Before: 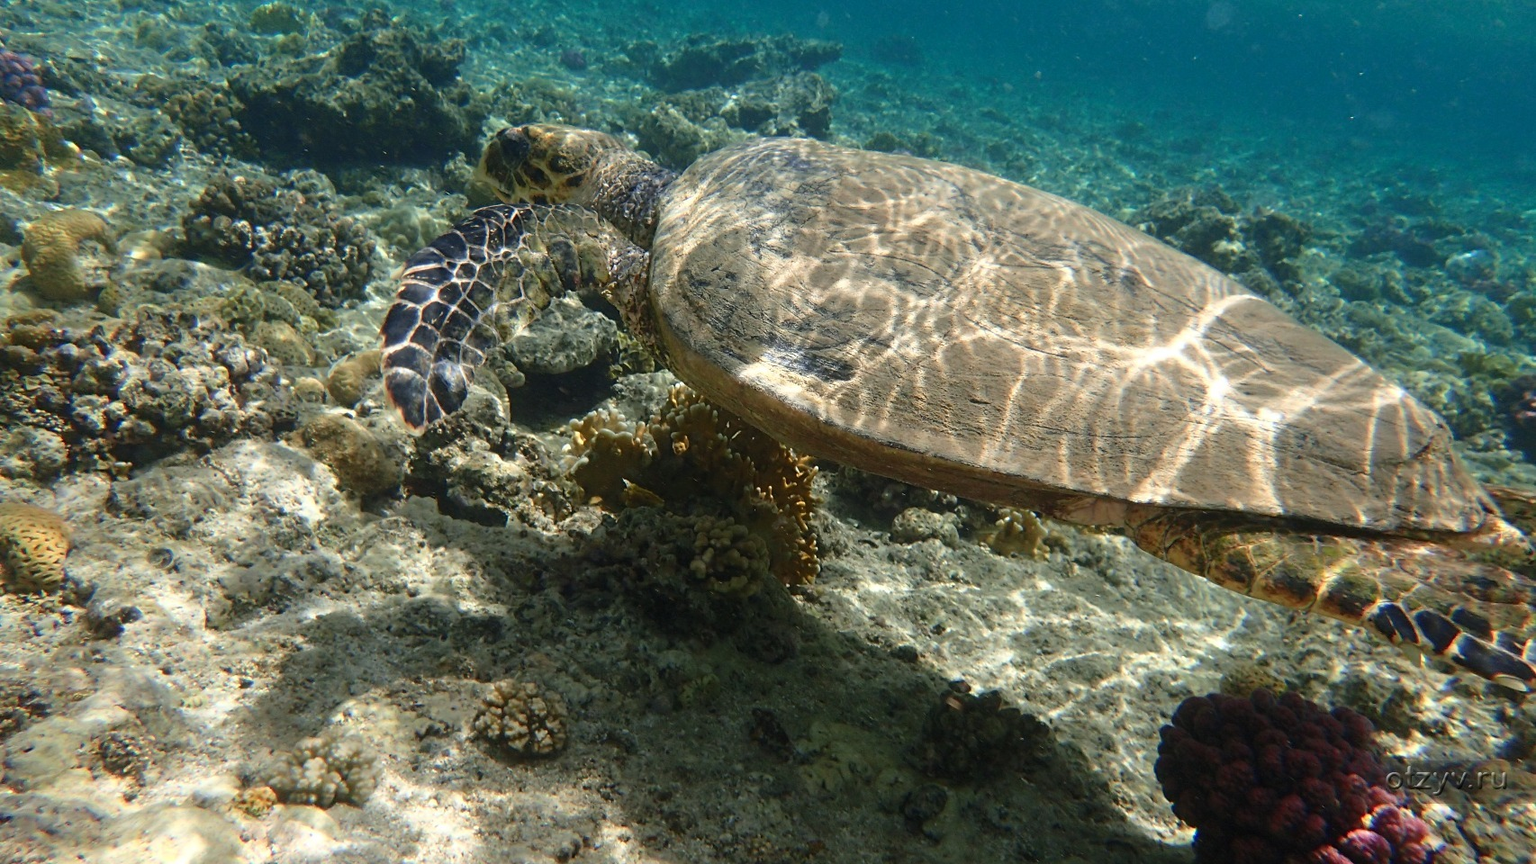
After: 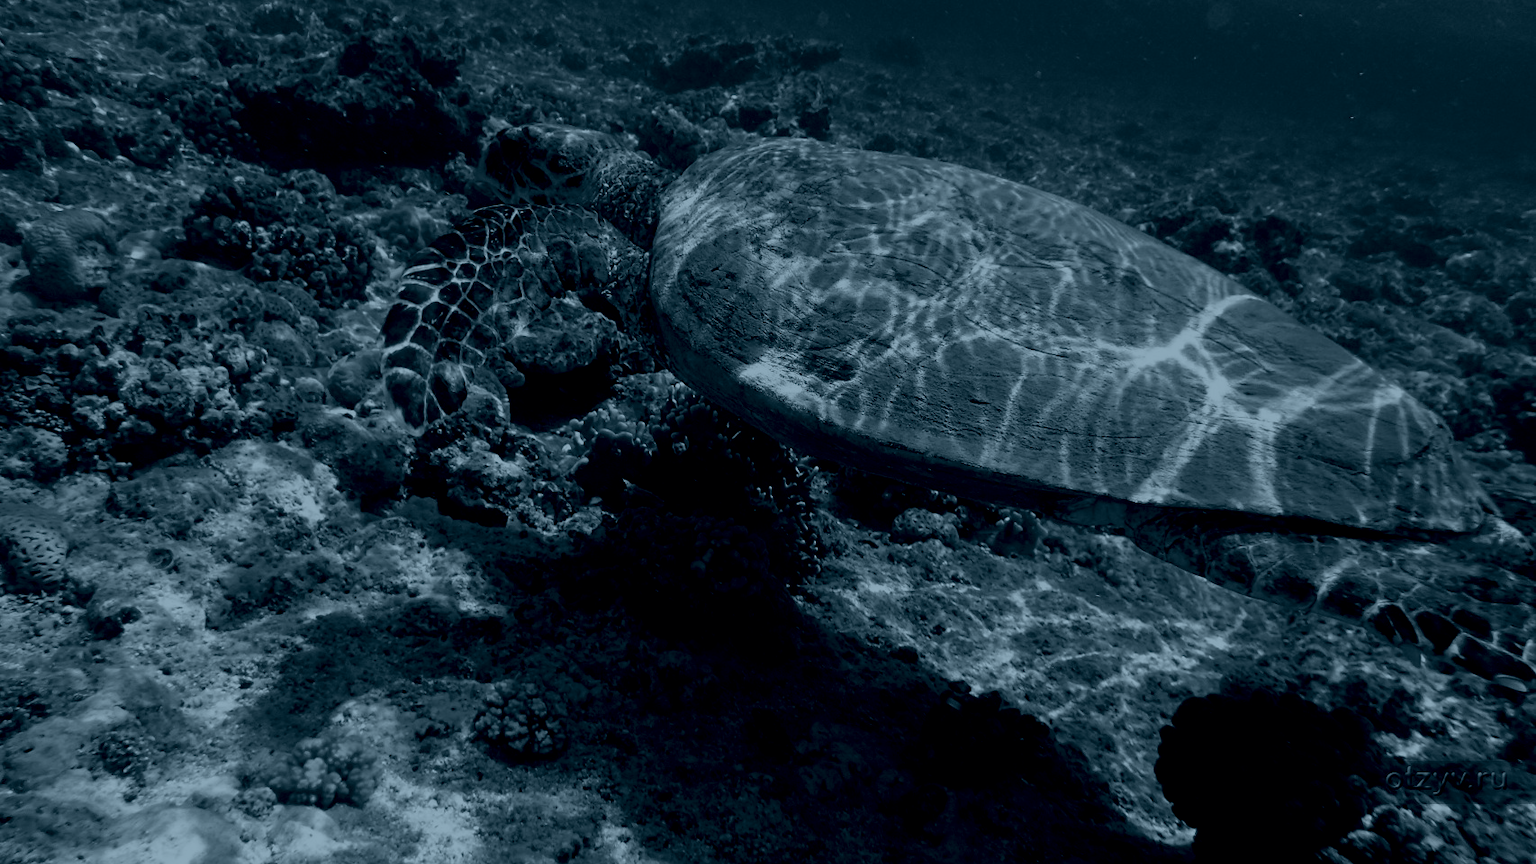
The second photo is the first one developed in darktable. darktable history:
levels: levels [0.129, 0.519, 0.867]
colorize: hue 194.4°, saturation 29%, source mix 61.75%, lightness 3.98%, version 1
